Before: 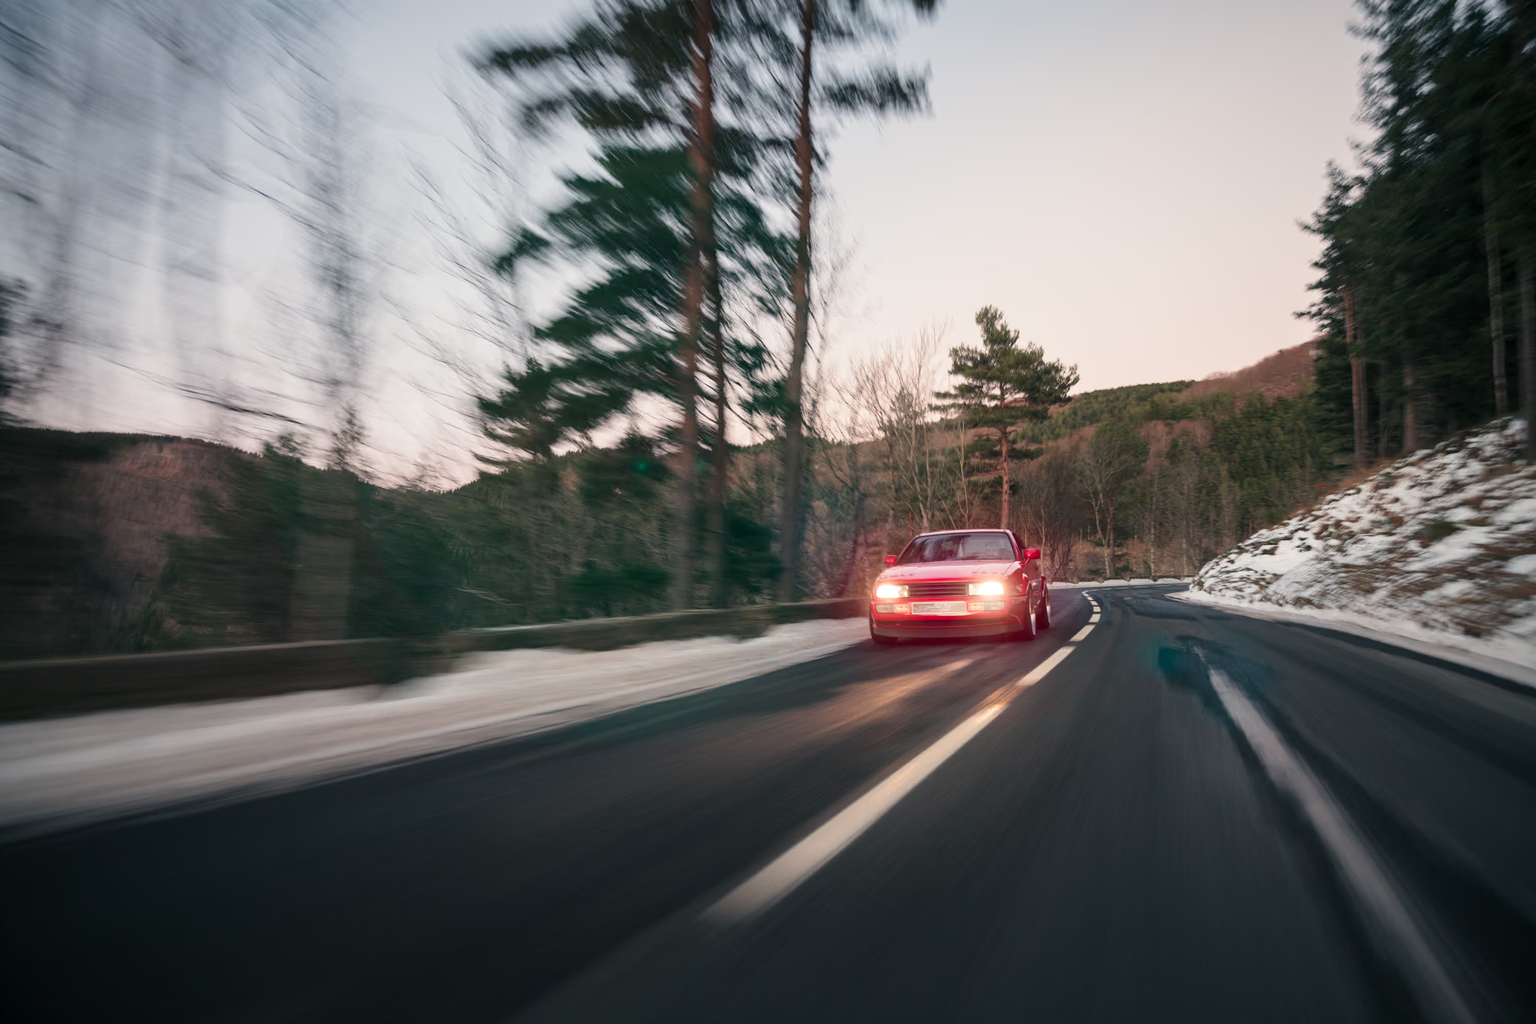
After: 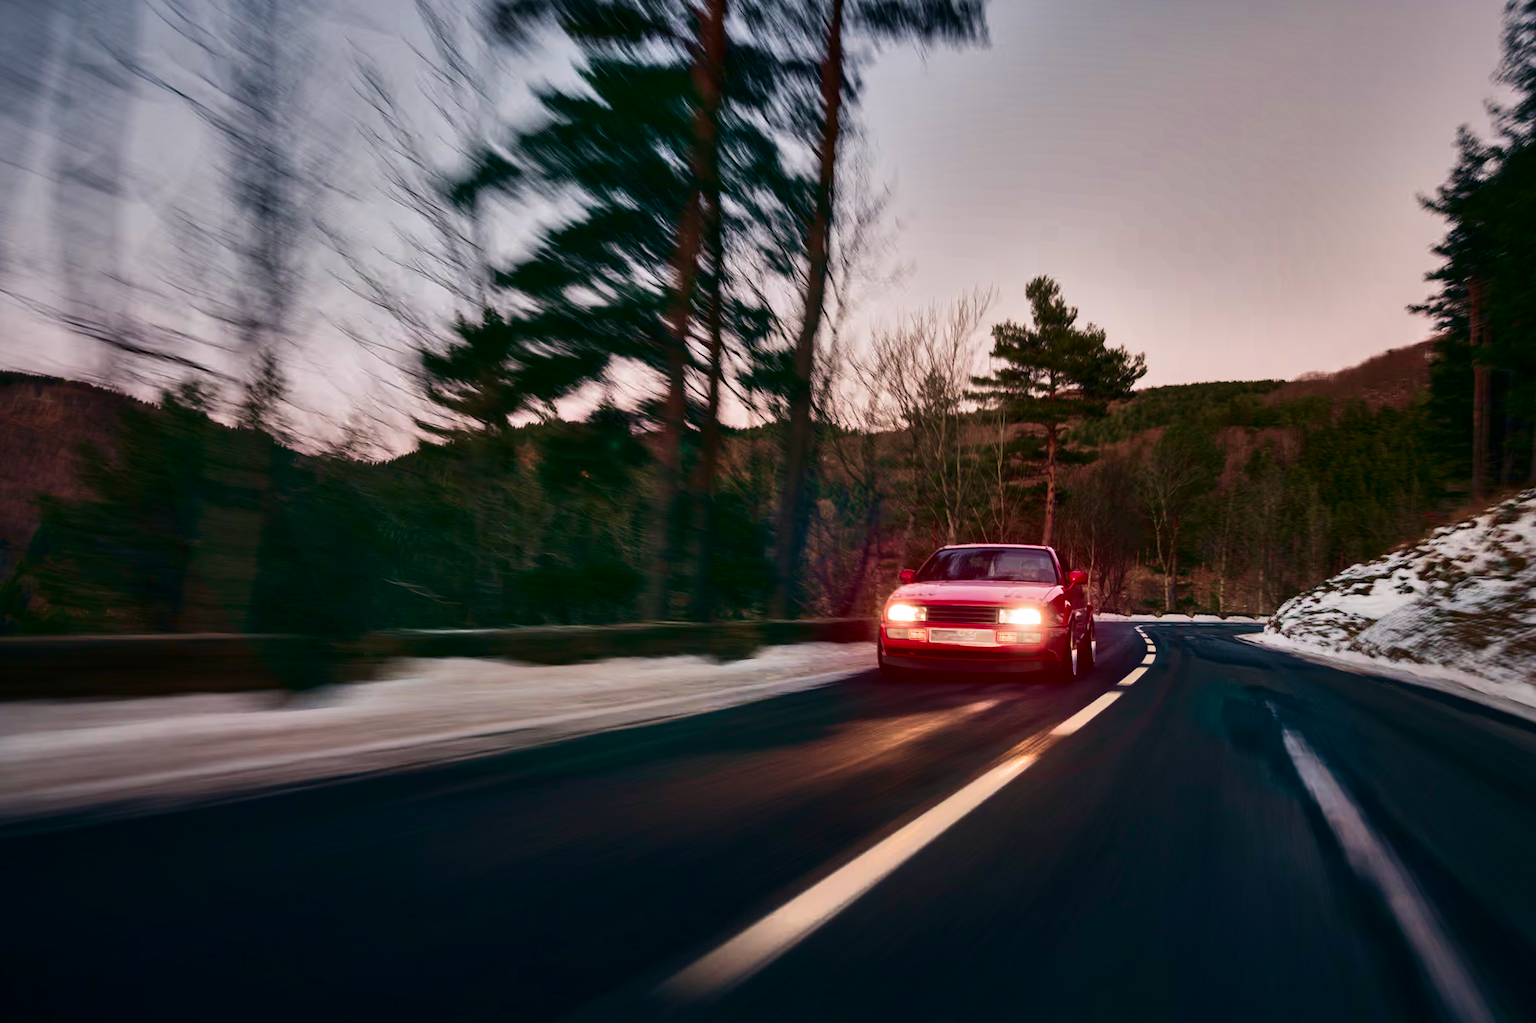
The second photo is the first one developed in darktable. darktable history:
velvia: strength 45%
crop and rotate: angle -3.27°, left 5.211%, top 5.211%, right 4.607%, bottom 4.607%
contrast brightness saturation: brightness -0.52
shadows and highlights: white point adjustment 0.1, highlights -70, soften with gaussian
white balance: red 1.004, blue 1.024
